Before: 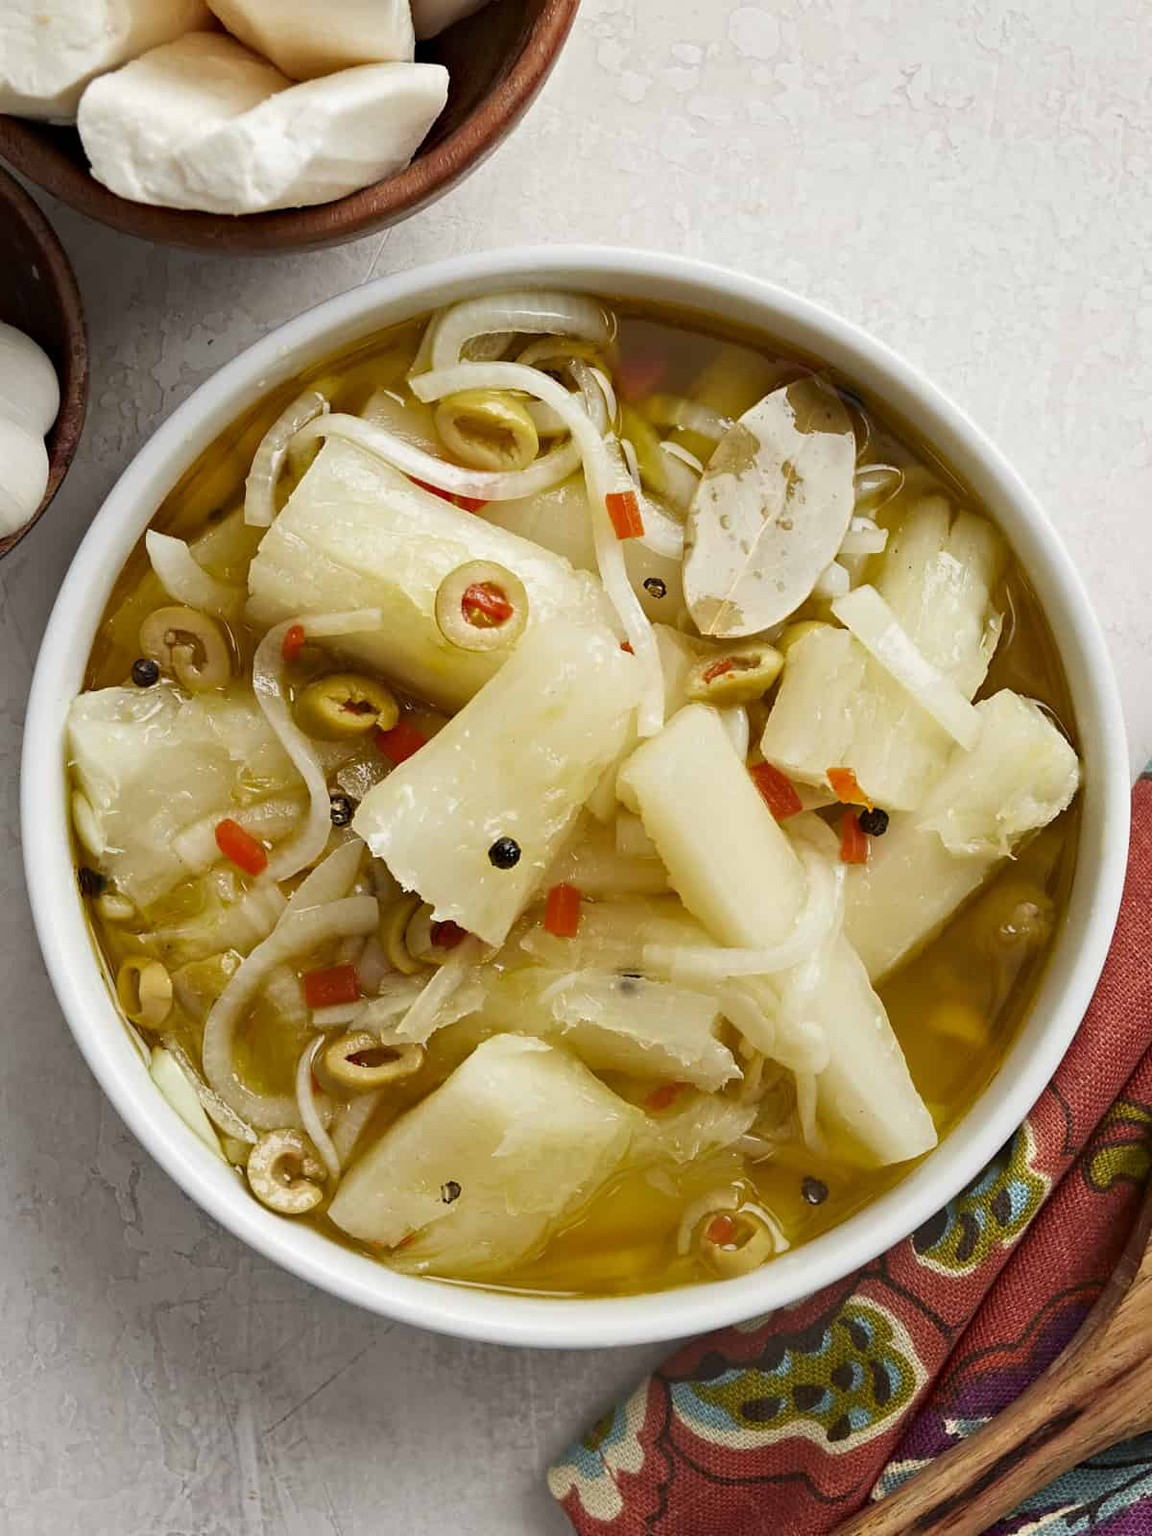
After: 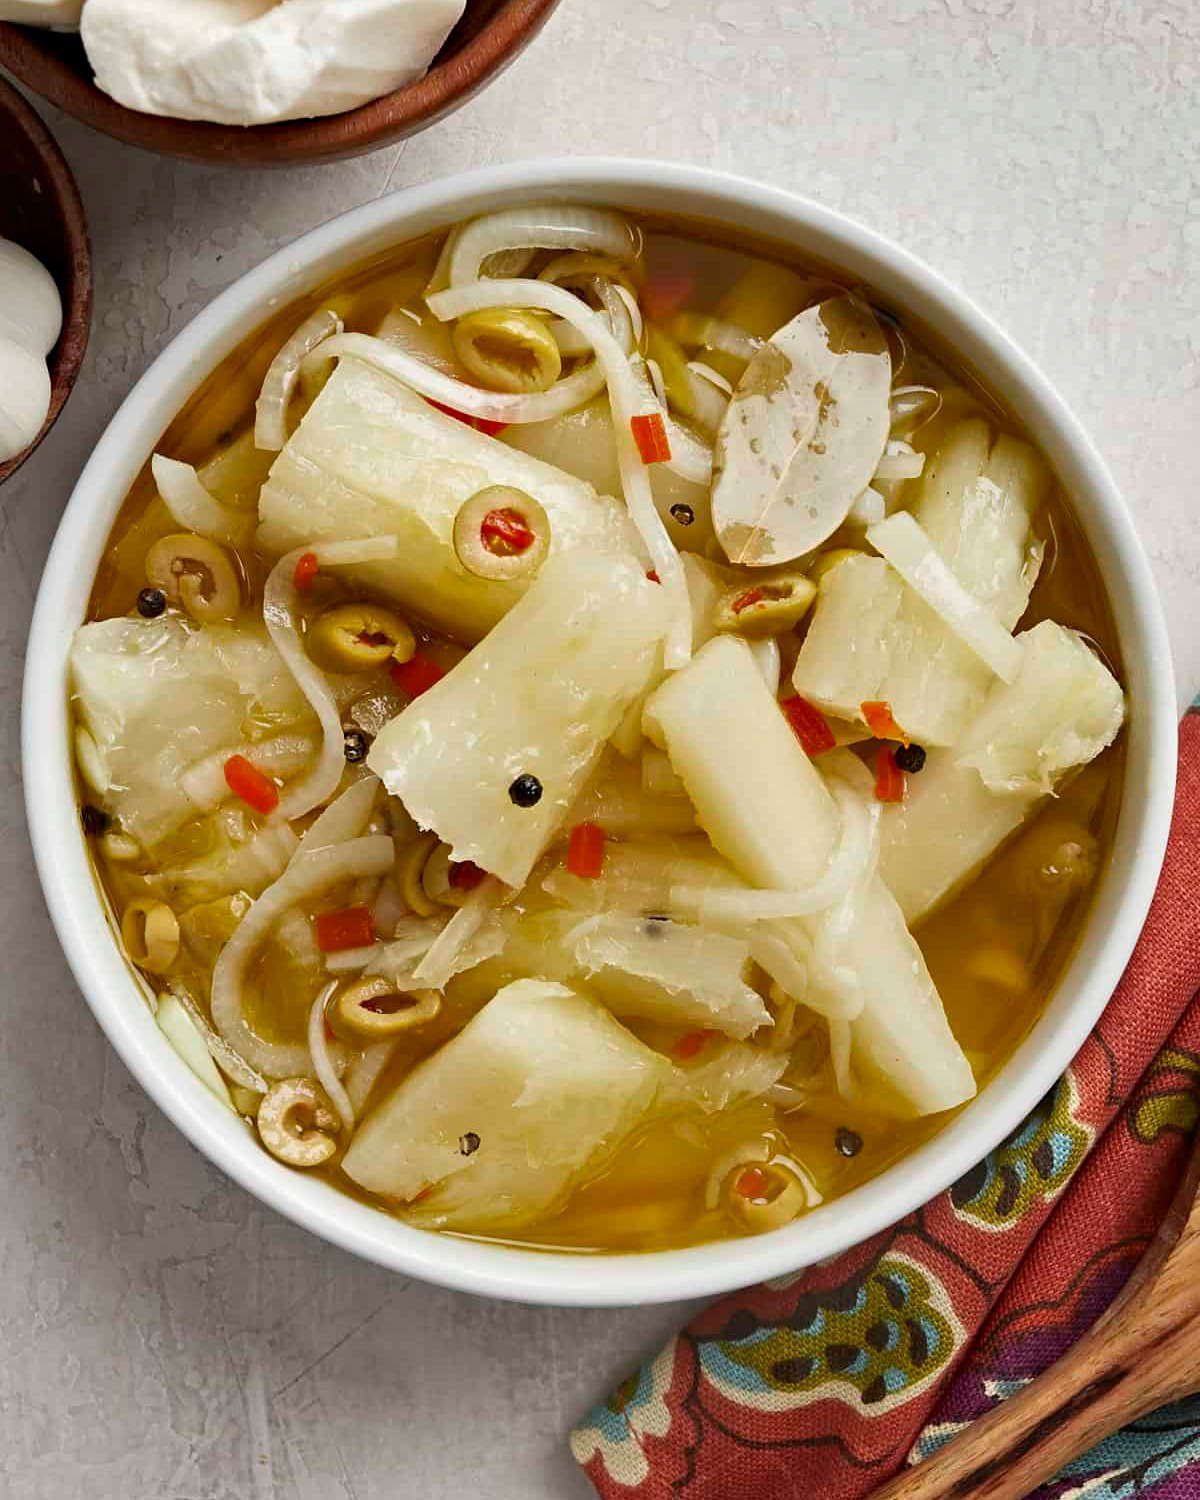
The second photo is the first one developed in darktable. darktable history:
shadows and highlights: shadows 22.1, highlights -49.05, soften with gaussian
crop and rotate: top 6.233%
